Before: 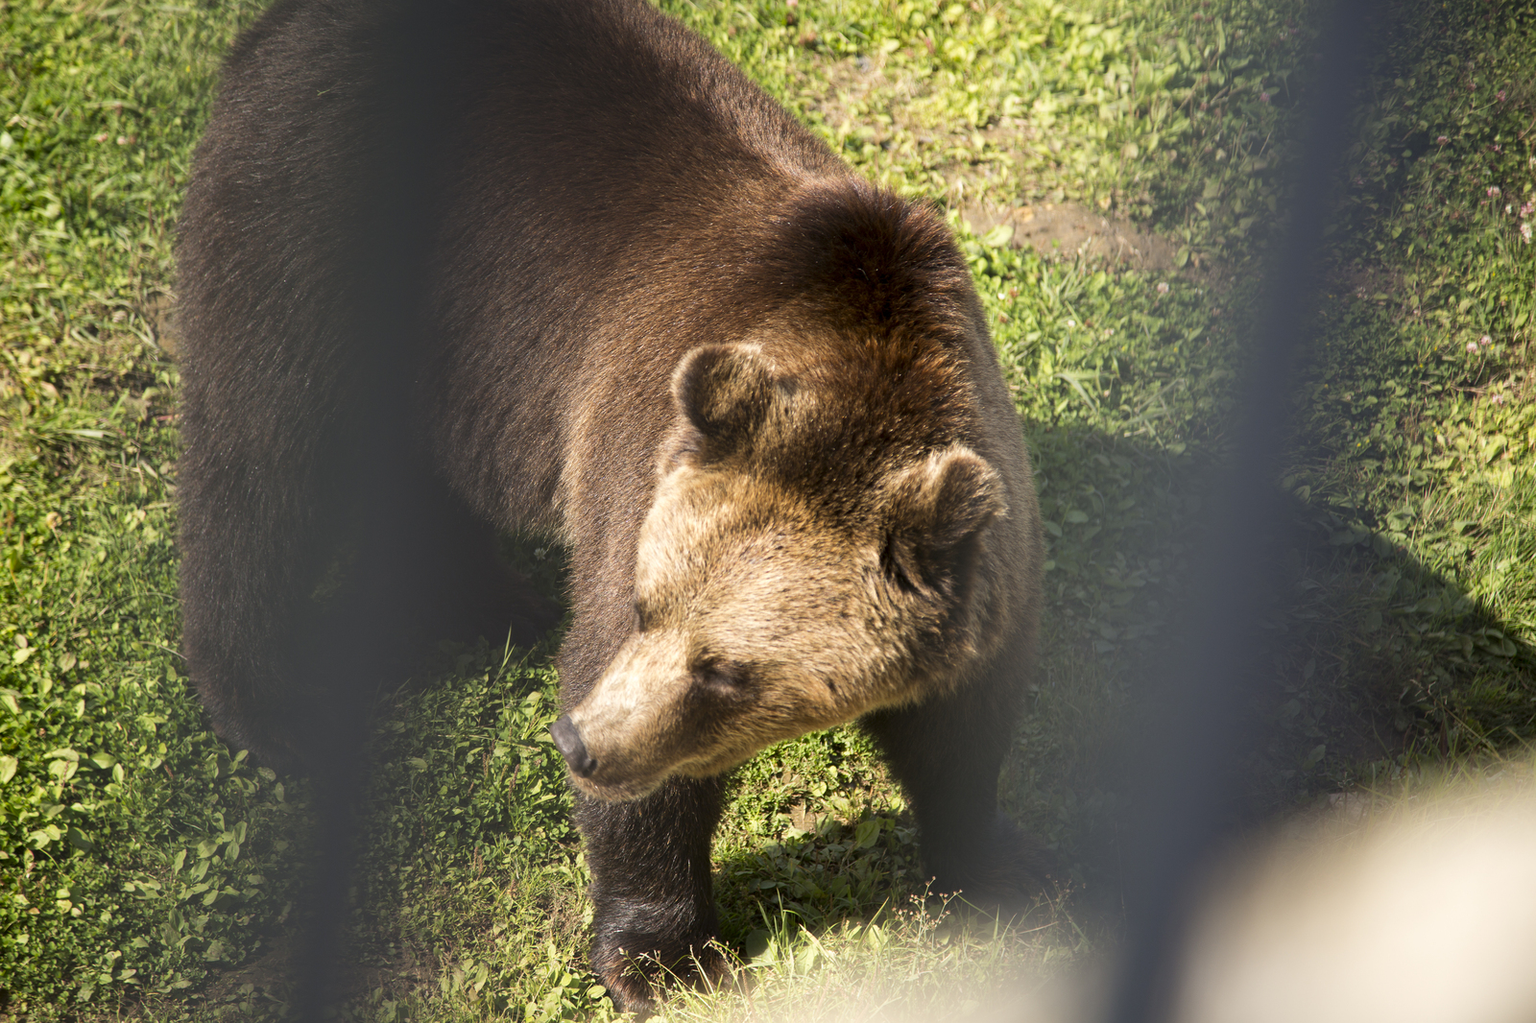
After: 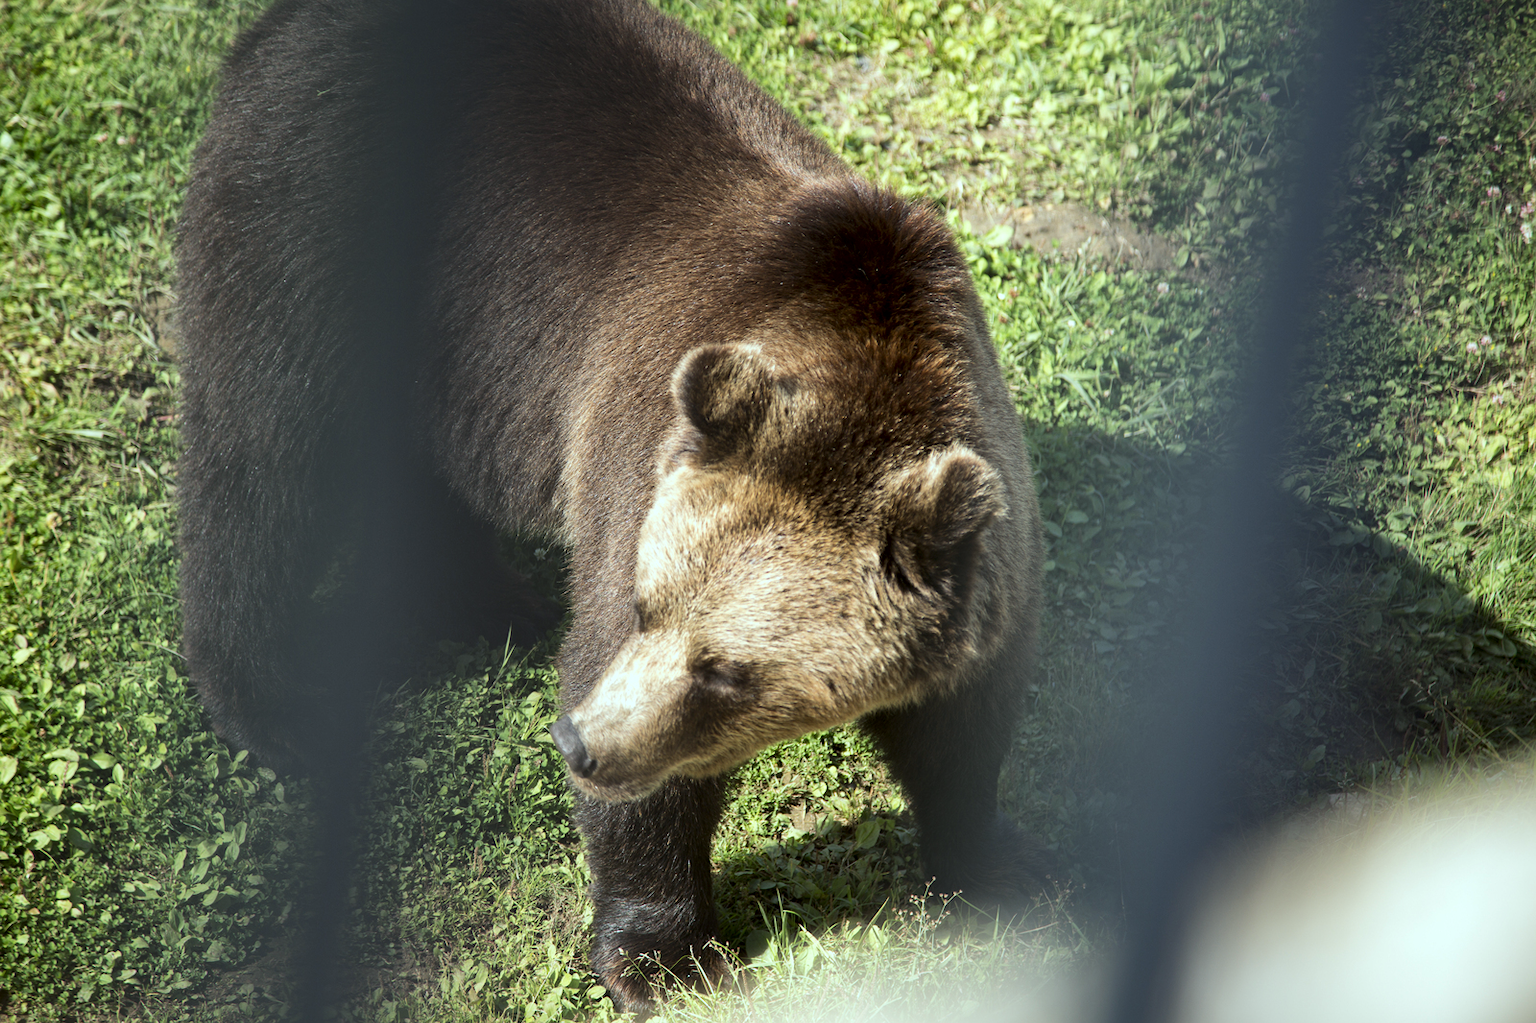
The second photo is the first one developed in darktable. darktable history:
local contrast: mode bilateral grid, contrast 20, coarseness 100, detail 150%, midtone range 0.2
color correction: highlights a* -10.09, highlights b* -10.12
